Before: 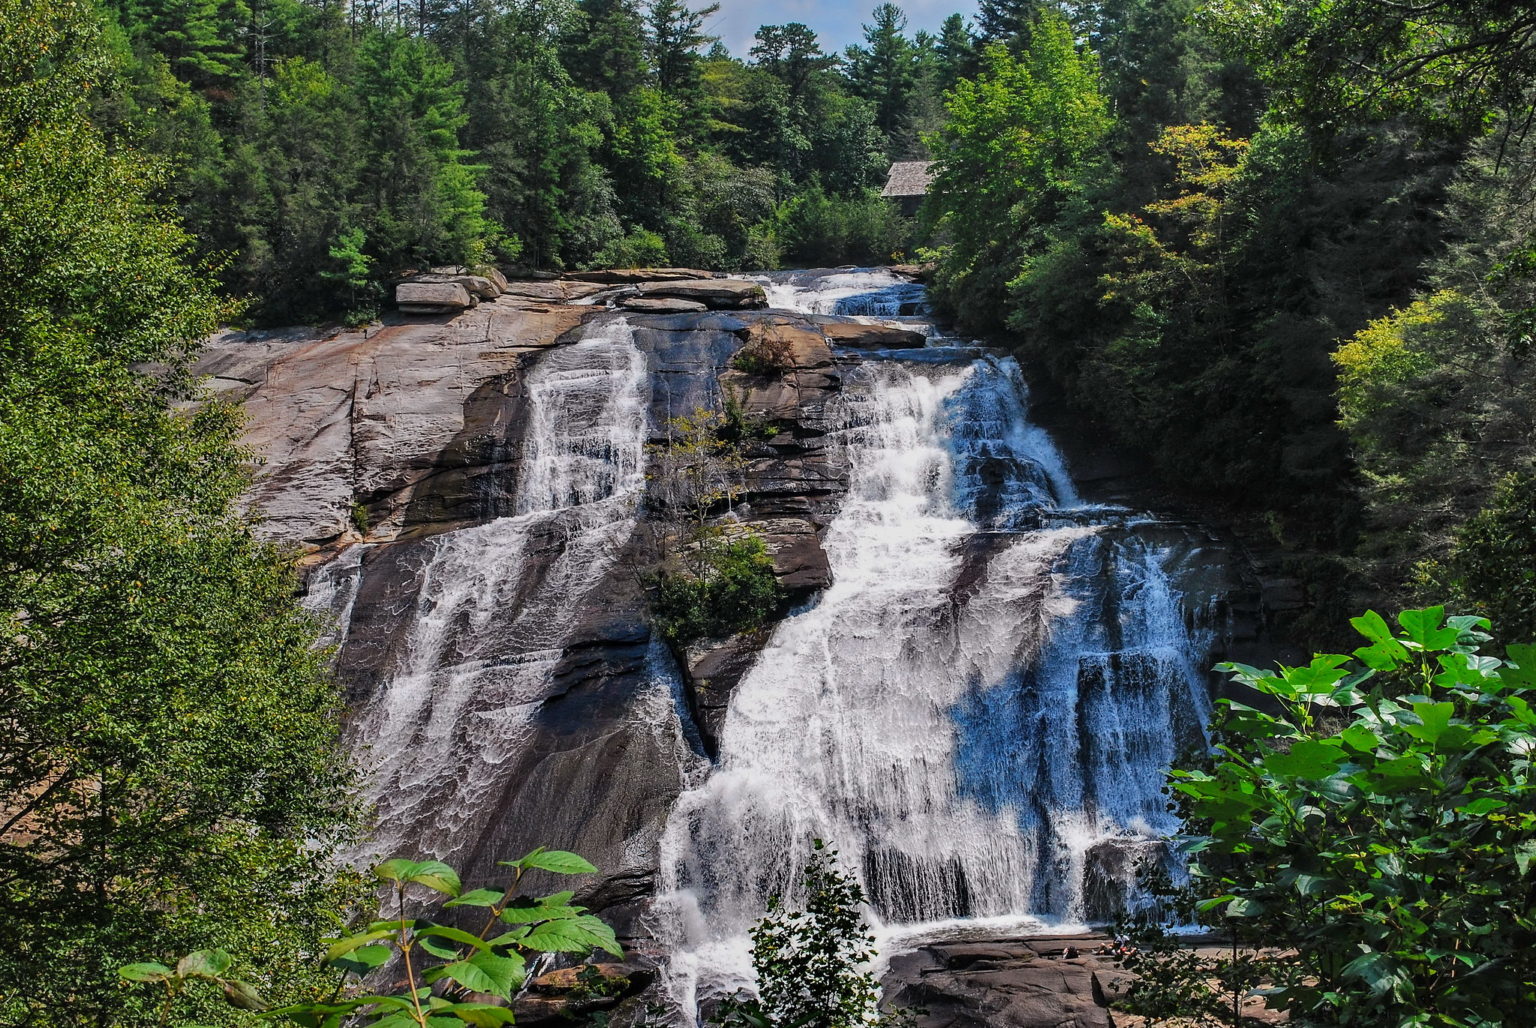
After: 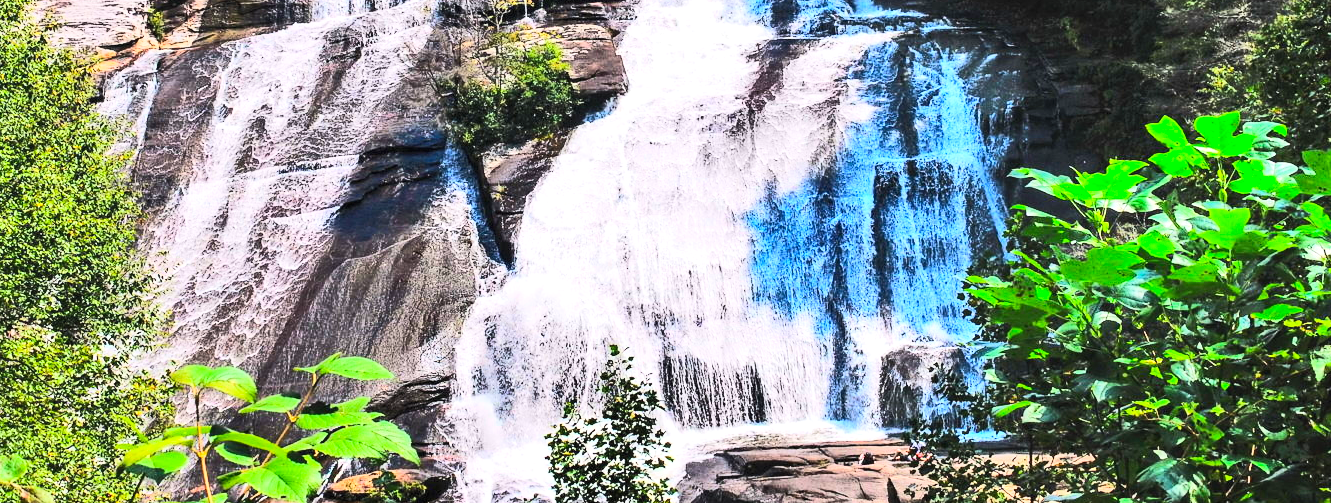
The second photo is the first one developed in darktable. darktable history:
crop and rotate: left 13.306%, top 48.129%, bottom 2.928%
exposure: black level correction 0, exposure 0.7 EV, compensate exposure bias true, compensate highlight preservation false
rgb curve: curves: ch0 [(0, 0) (0.284, 0.292) (0.505, 0.644) (1, 1)], compensate middle gray true
contrast brightness saturation: contrast 0.24, brightness 0.26, saturation 0.39
